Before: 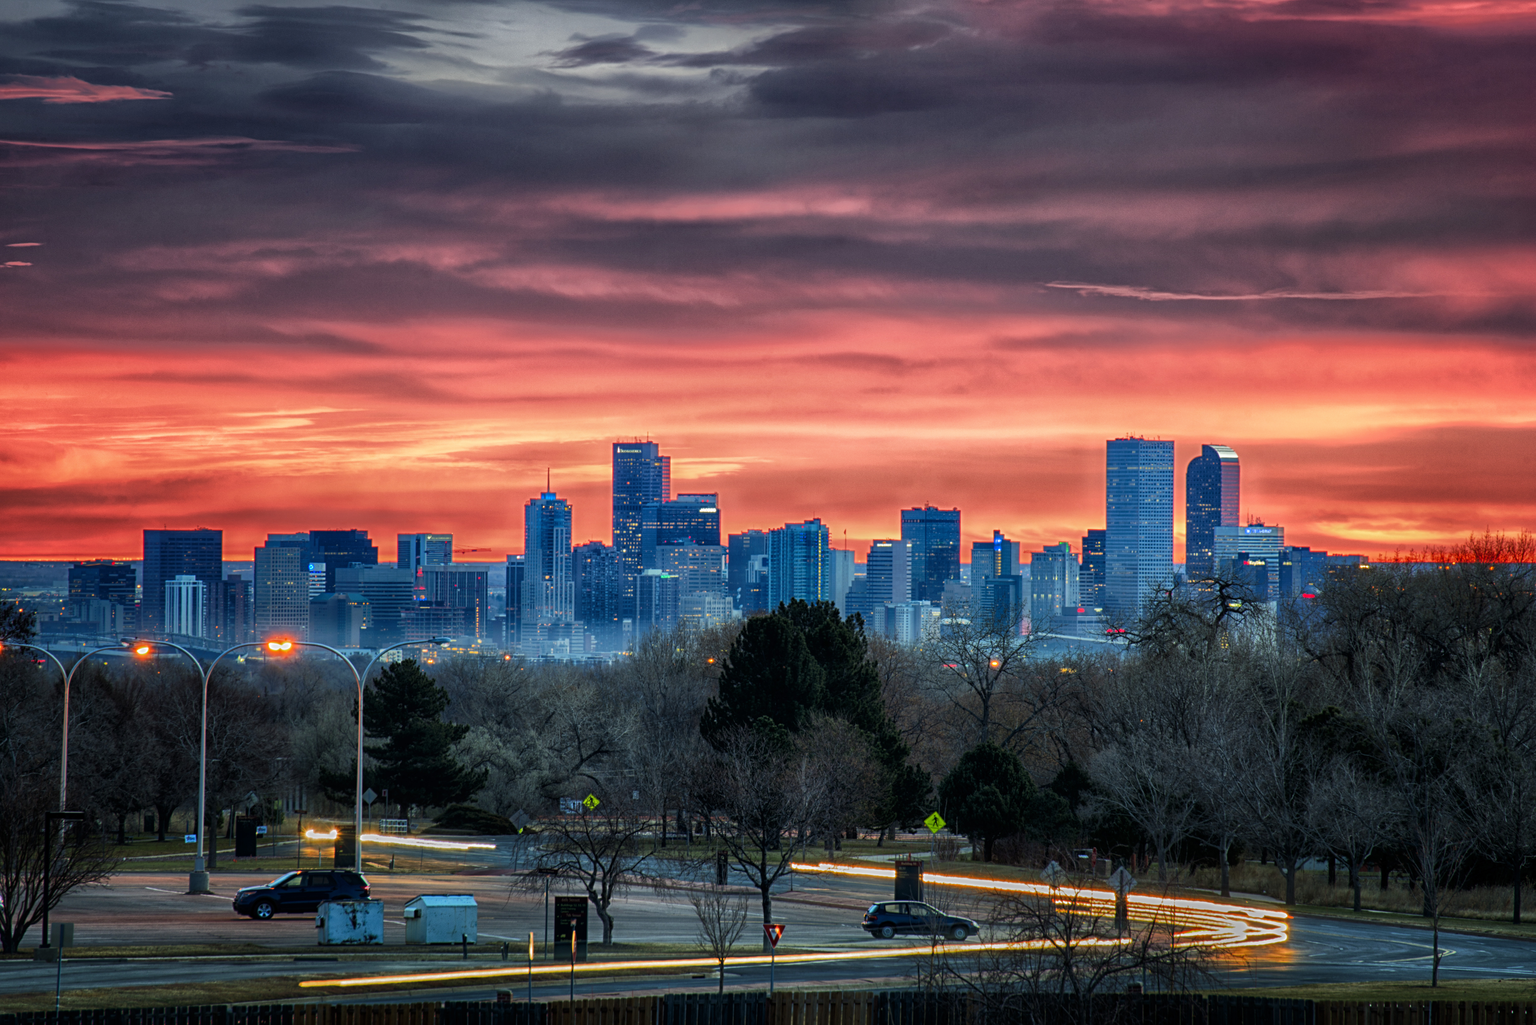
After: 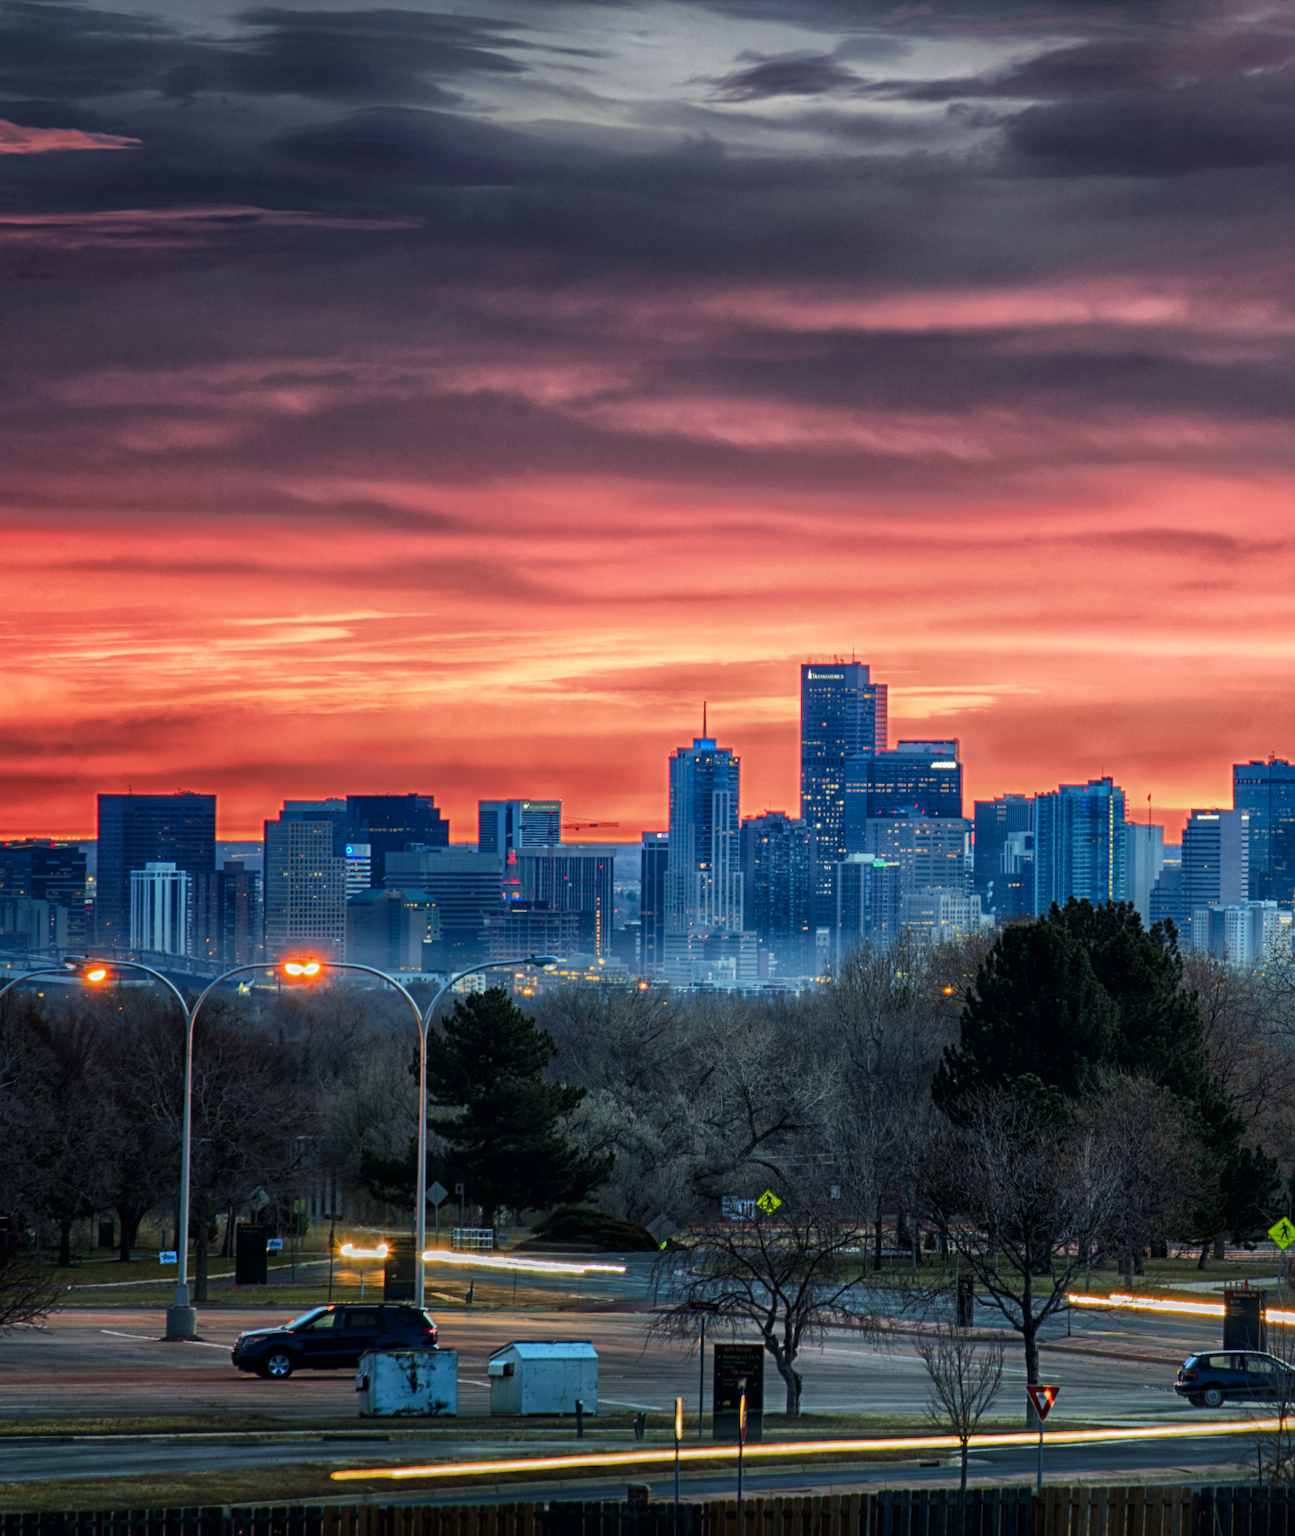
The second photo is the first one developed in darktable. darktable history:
contrast brightness saturation: contrast 0.08, saturation 0.02
crop: left 5.114%, right 38.589%
